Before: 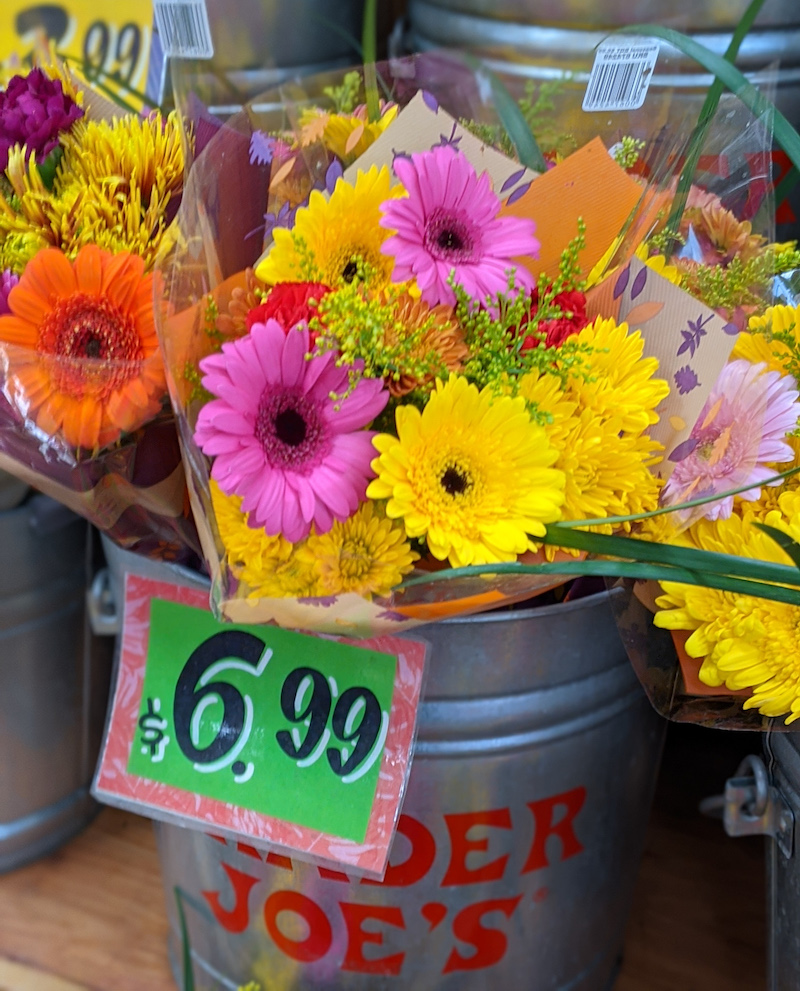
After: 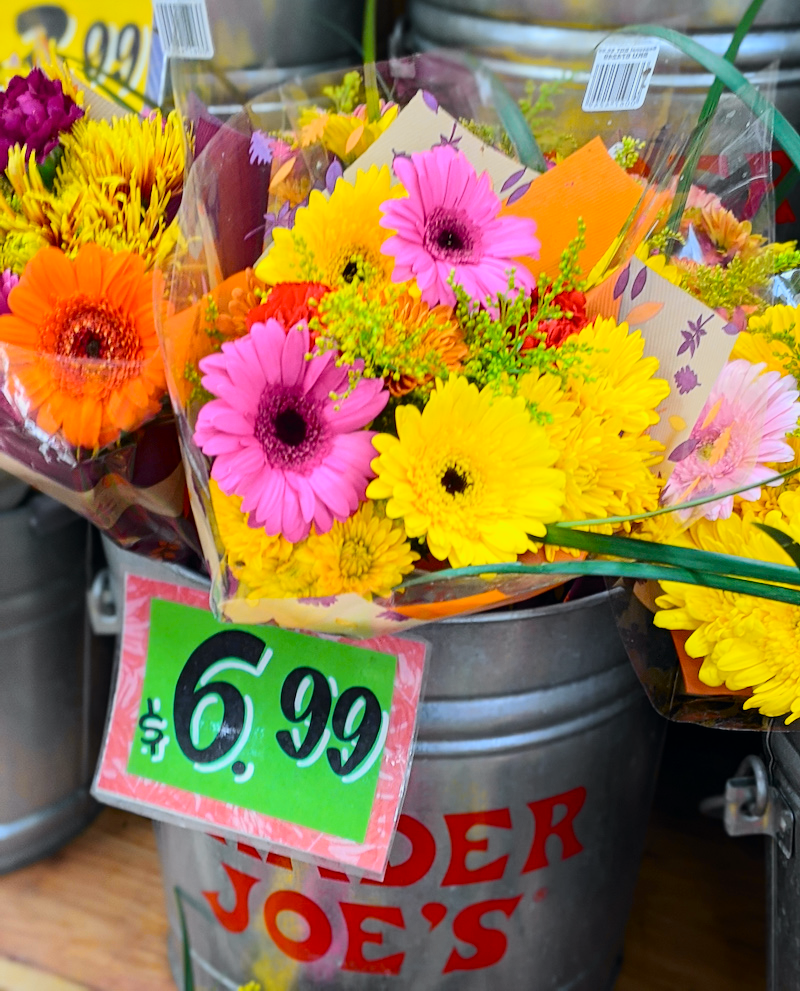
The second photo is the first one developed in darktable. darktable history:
color correction: highlights a* -0.182, highlights b* -0.124
tone curve: curves: ch0 [(0, 0) (0.11, 0.081) (0.256, 0.259) (0.398, 0.475) (0.498, 0.611) (0.65, 0.757) (0.835, 0.883) (1, 0.961)]; ch1 [(0, 0) (0.346, 0.307) (0.408, 0.369) (0.453, 0.457) (0.482, 0.479) (0.502, 0.498) (0.521, 0.51) (0.553, 0.554) (0.618, 0.65) (0.693, 0.727) (1, 1)]; ch2 [(0, 0) (0.358, 0.362) (0.434, 0.46) (0.485, 0.494) (0.5, 0.494) (0.511, 0.508) (0.537, 0.55) (0.579, 0.599) (0.621, 0.693) (1, 1)], color space Lab, independent channels, preserve colors none
white balance: emerald 1
